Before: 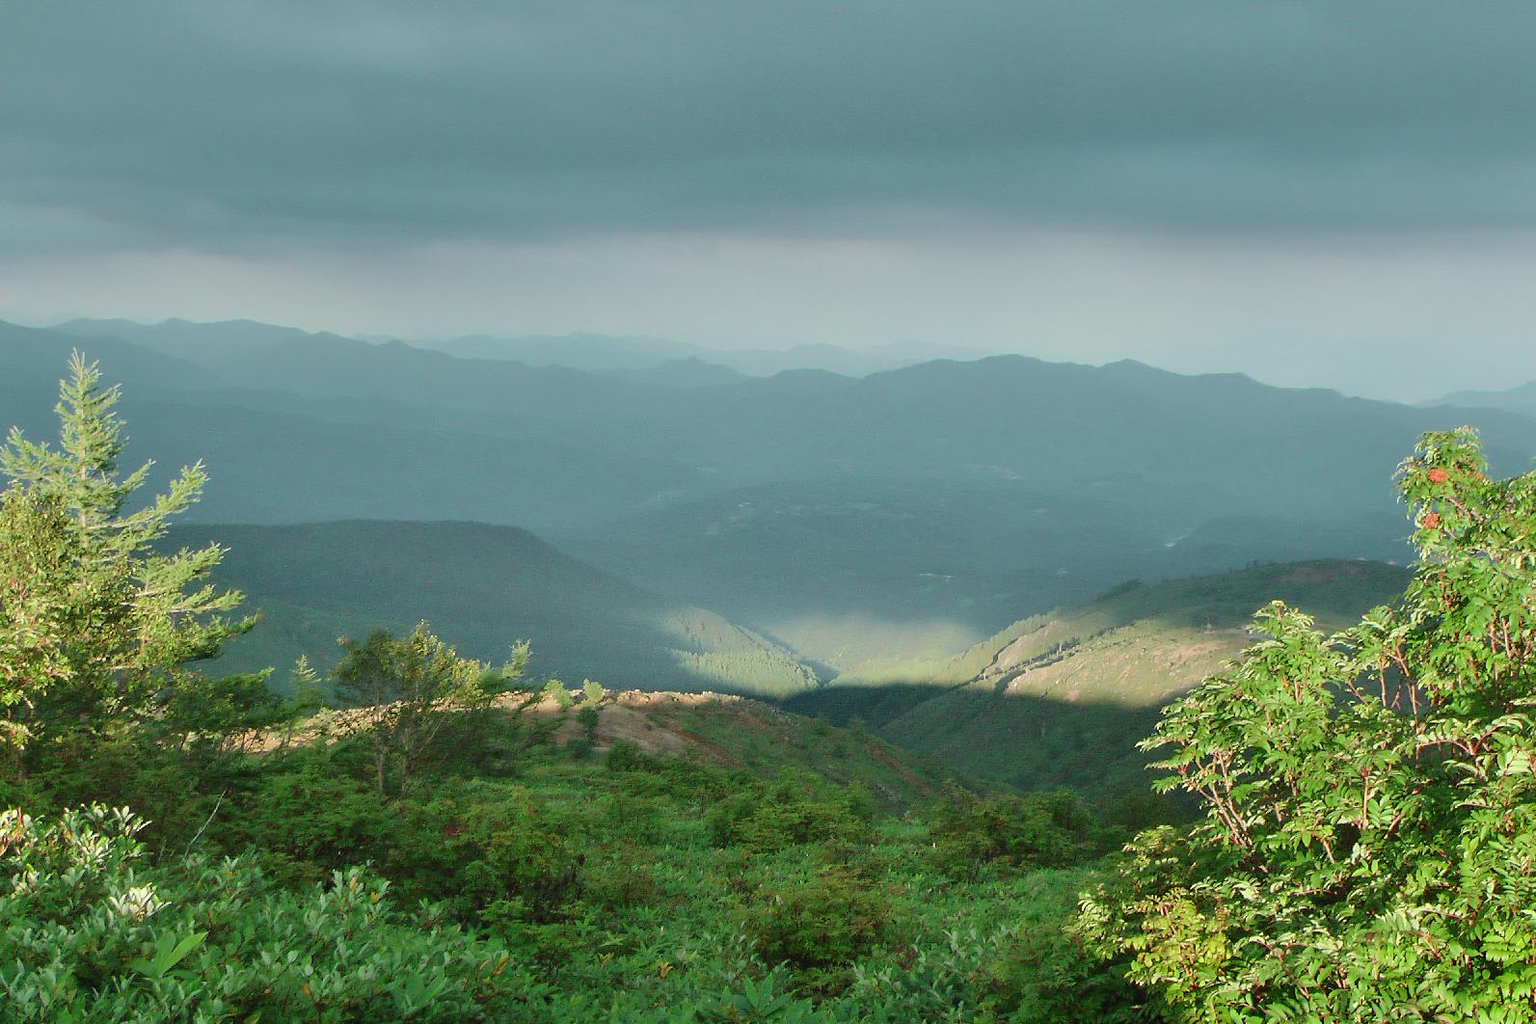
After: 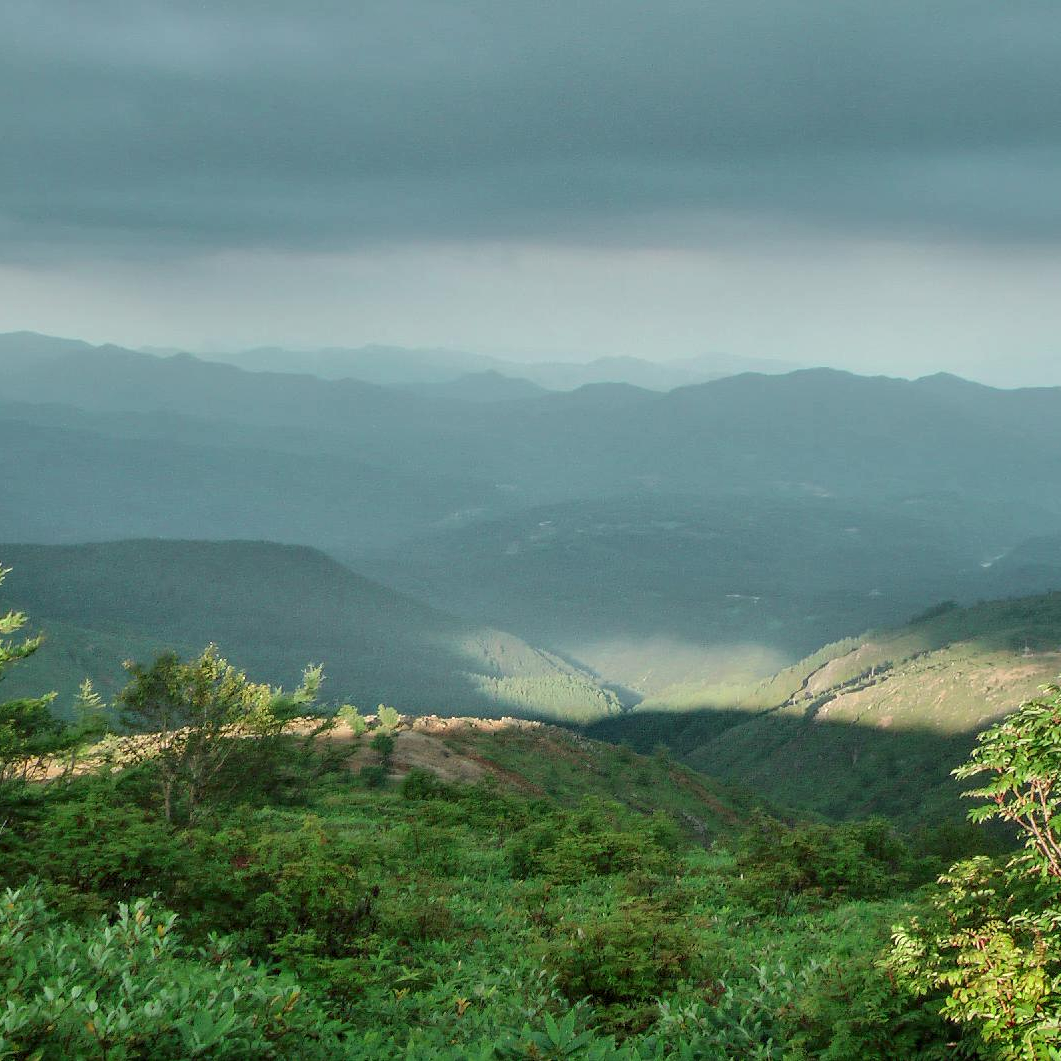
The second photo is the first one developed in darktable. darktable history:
crop and rotate: left 14.292%, right 19.041%
local contrast: on, module defaults
